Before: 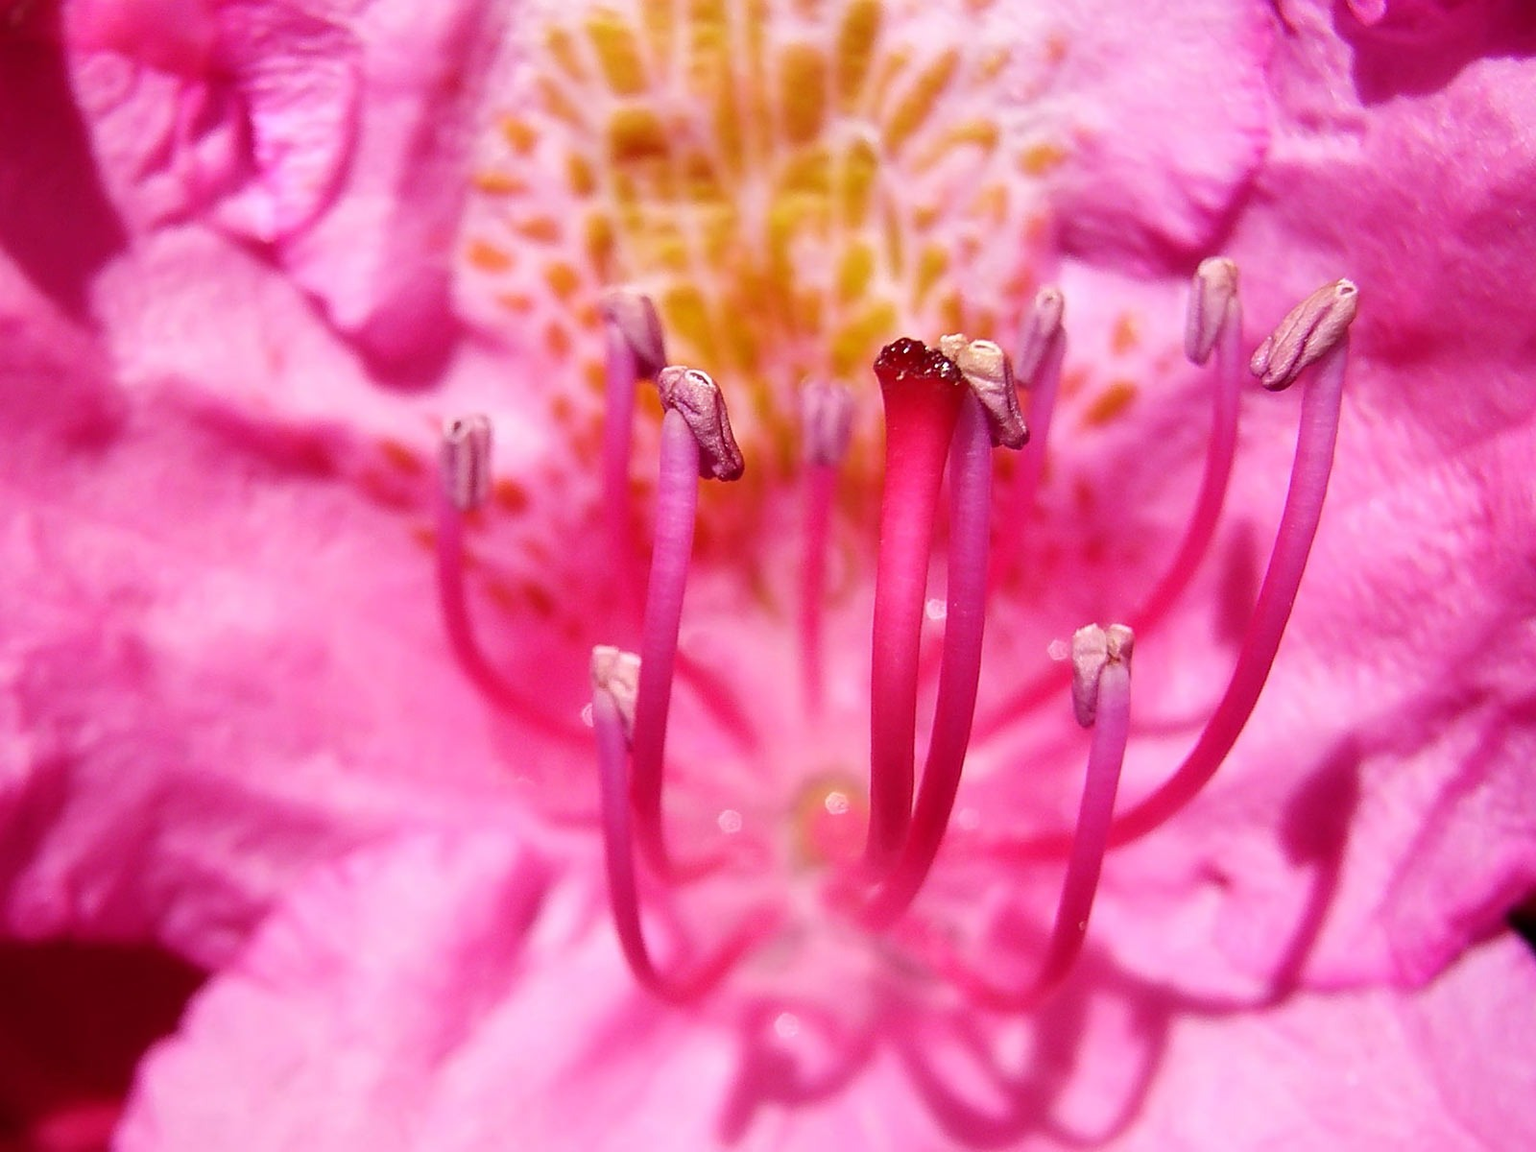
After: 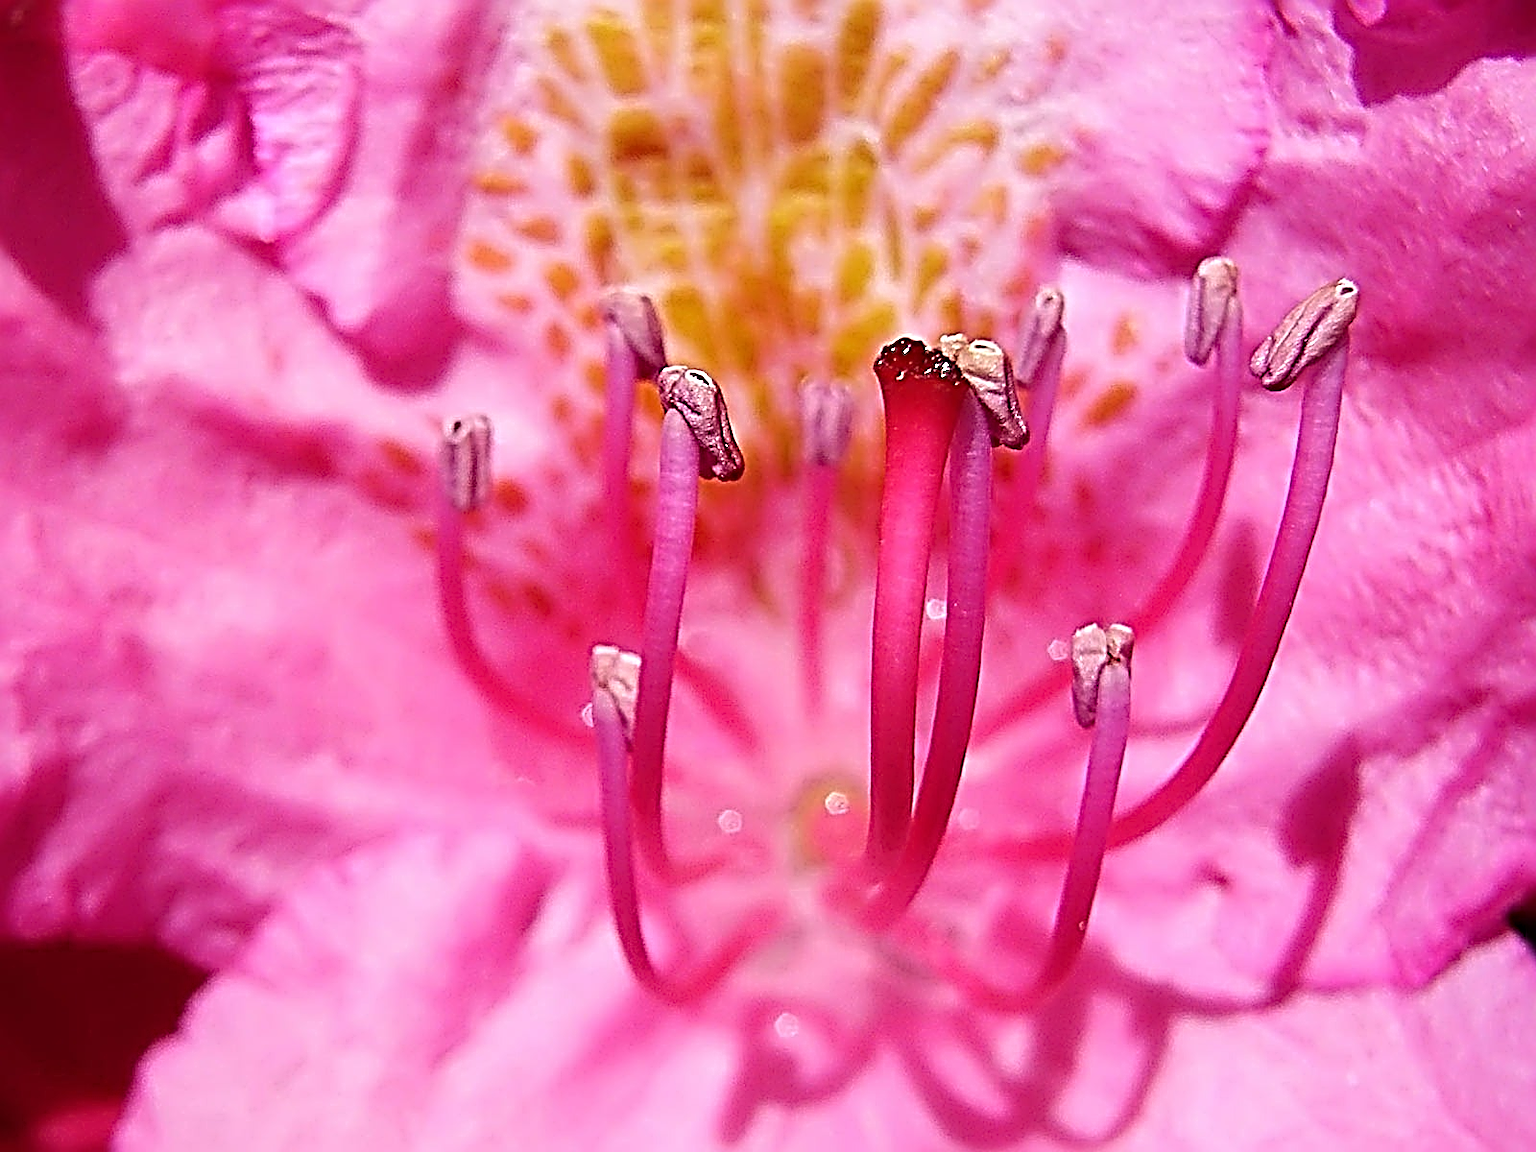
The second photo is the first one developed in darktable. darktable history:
sharpen: radius 4.032, amount 1.999
